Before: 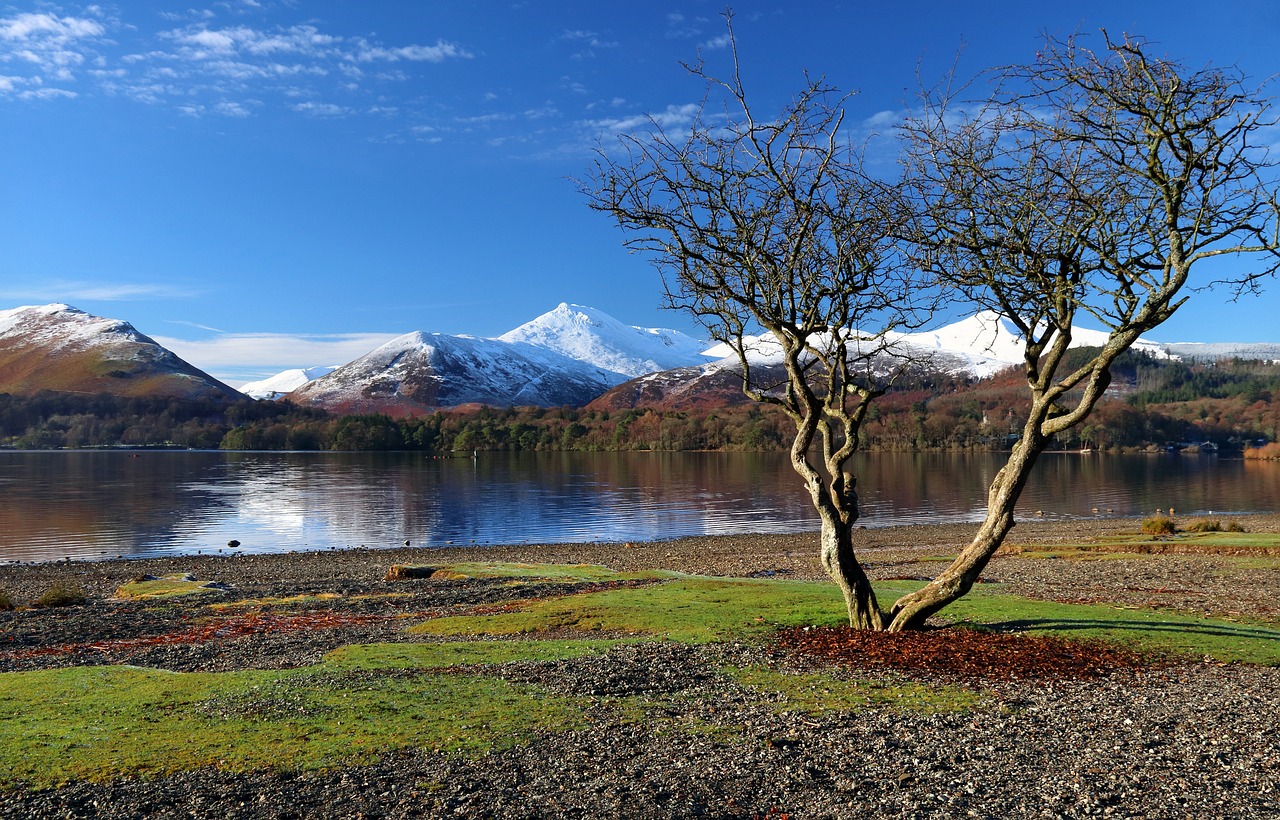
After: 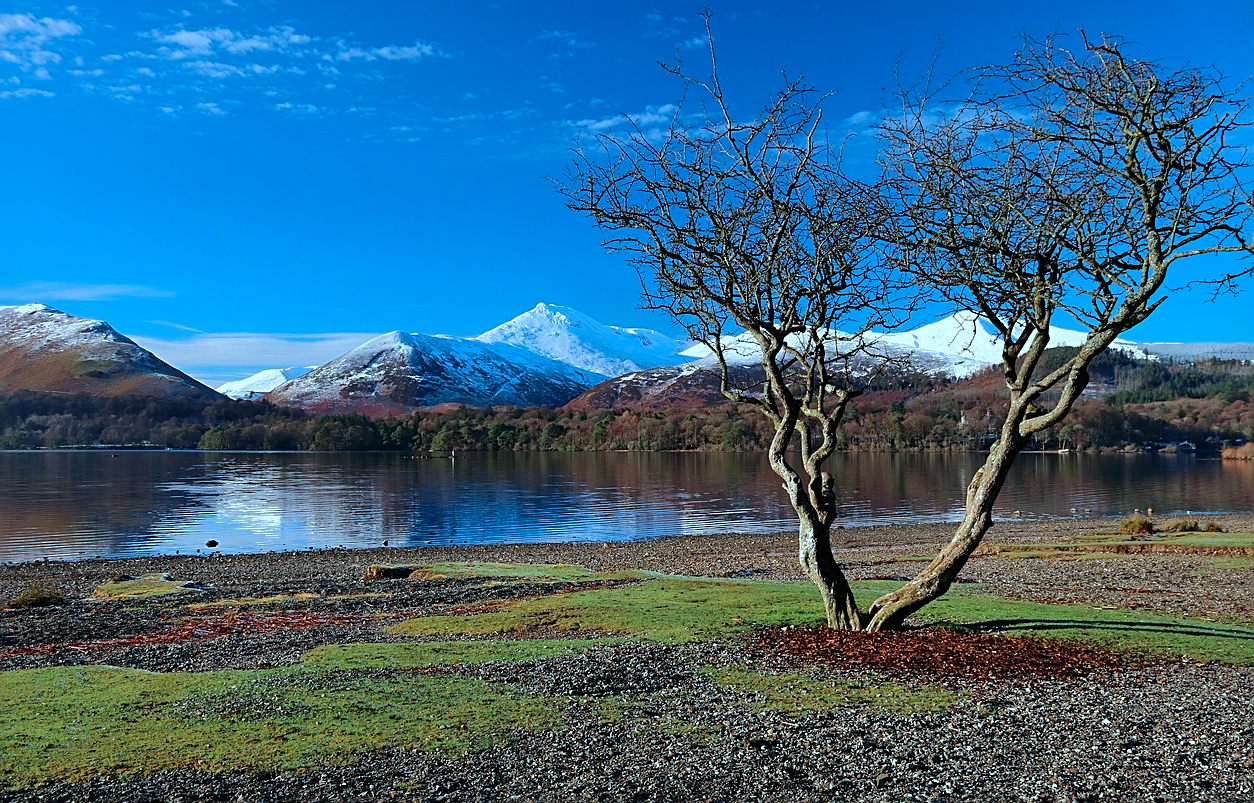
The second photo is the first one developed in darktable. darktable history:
sharpen: on, module defaults
shadows and highlights: shadows -19.91, highlights -73.15
color correction: highlights a* -9.35, highlights b* -23.15
crop: left 1.743%, right 0.268%, bottom 2.011%
